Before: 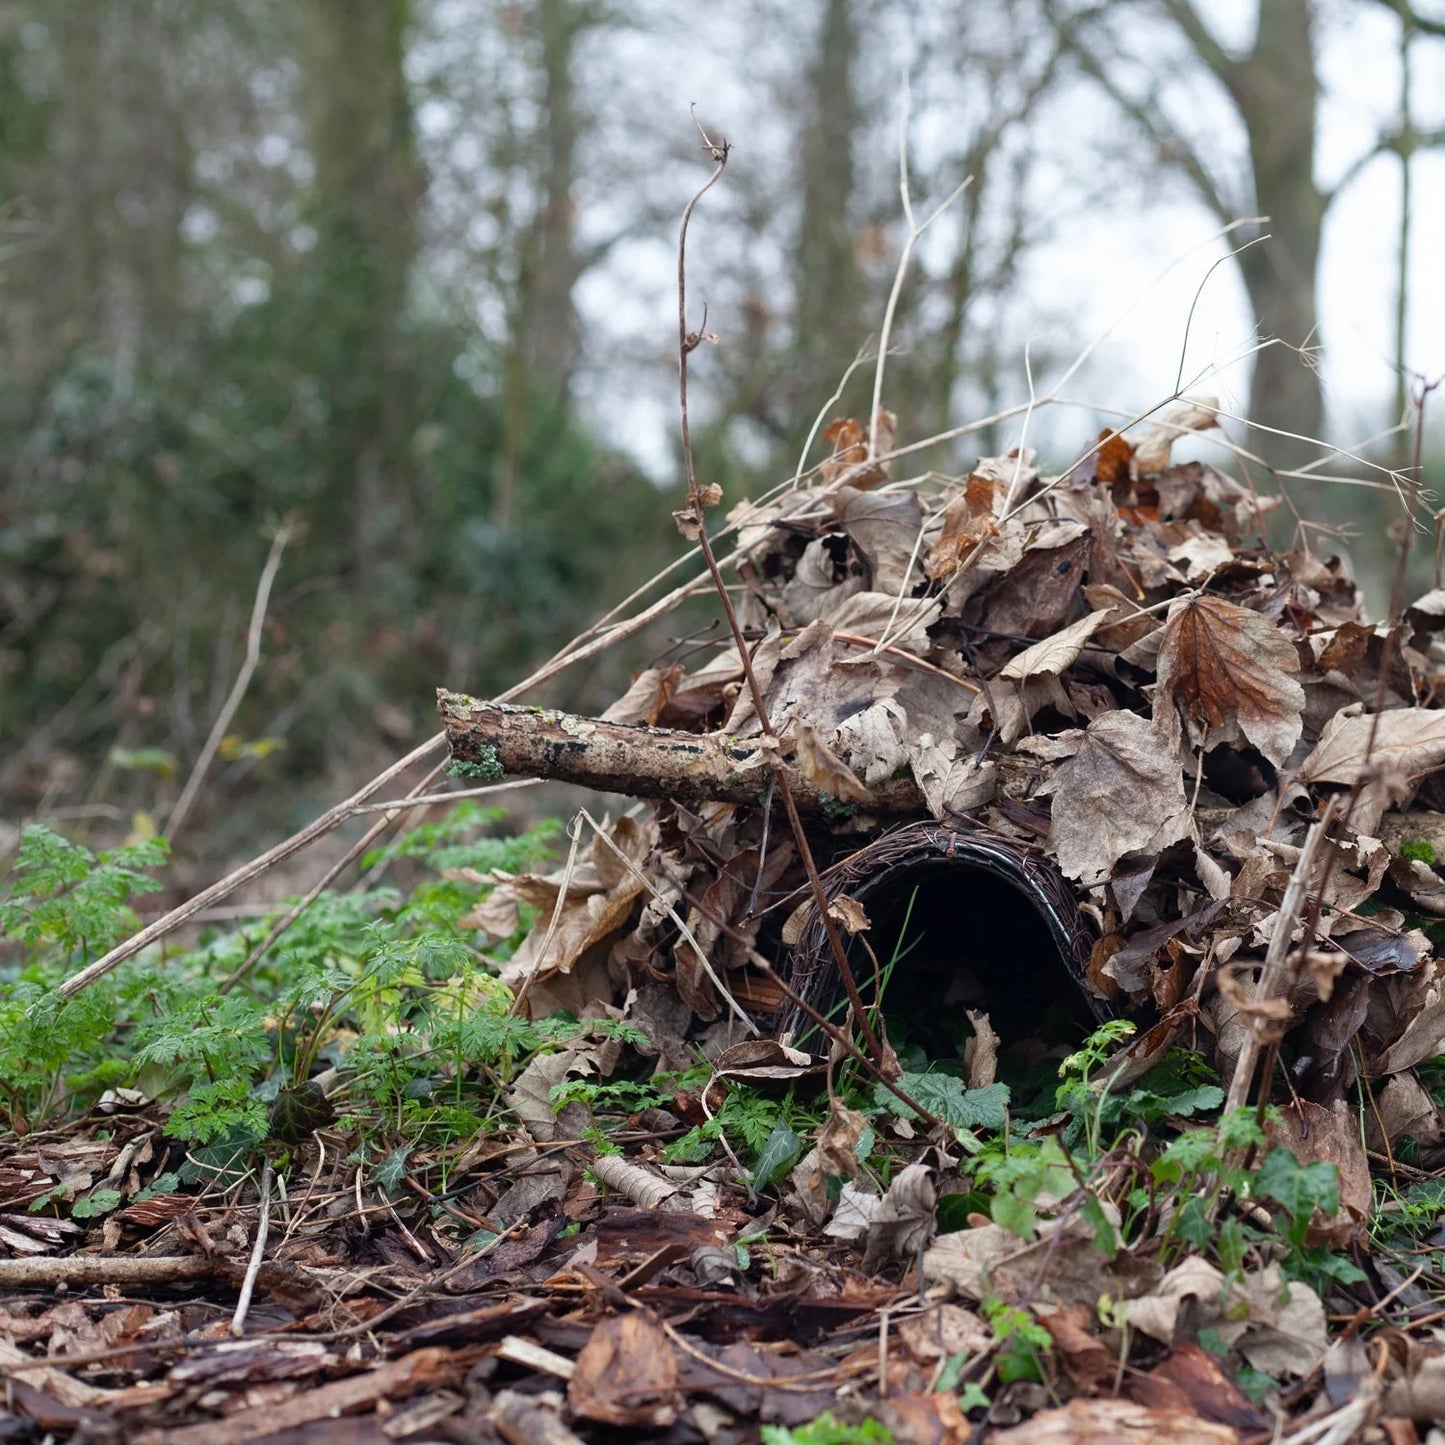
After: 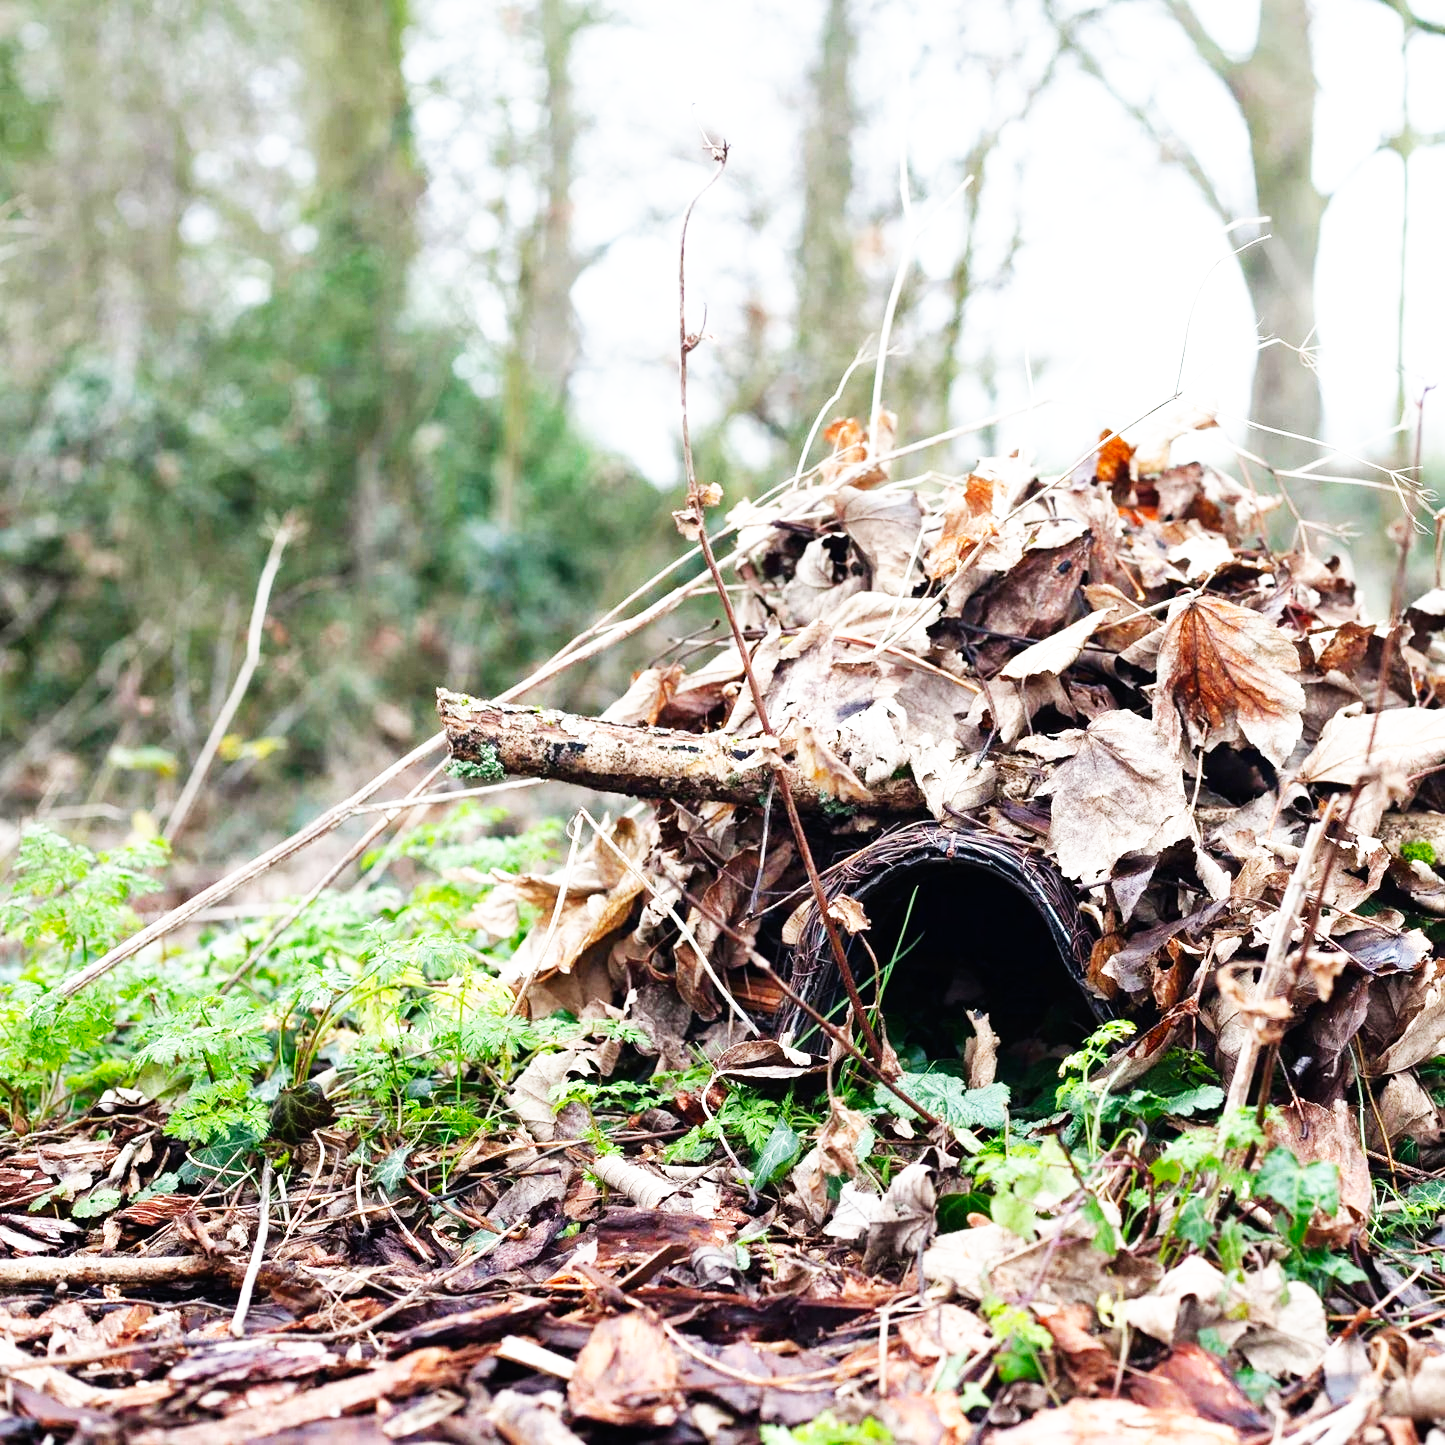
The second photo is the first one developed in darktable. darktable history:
base curve: curves: ch0 [(0, 0) (0.007, 0.004) (0.027, 0.03) (0.046, 0.07) (0.207, 0.54) (0.442, 0.872) (0.673, 0.972) (1, 1)], preserve colors none
exposure: black level correction 0, exposure 0.5 EV, compensate exposure bias true, compensate highlight preservation false
